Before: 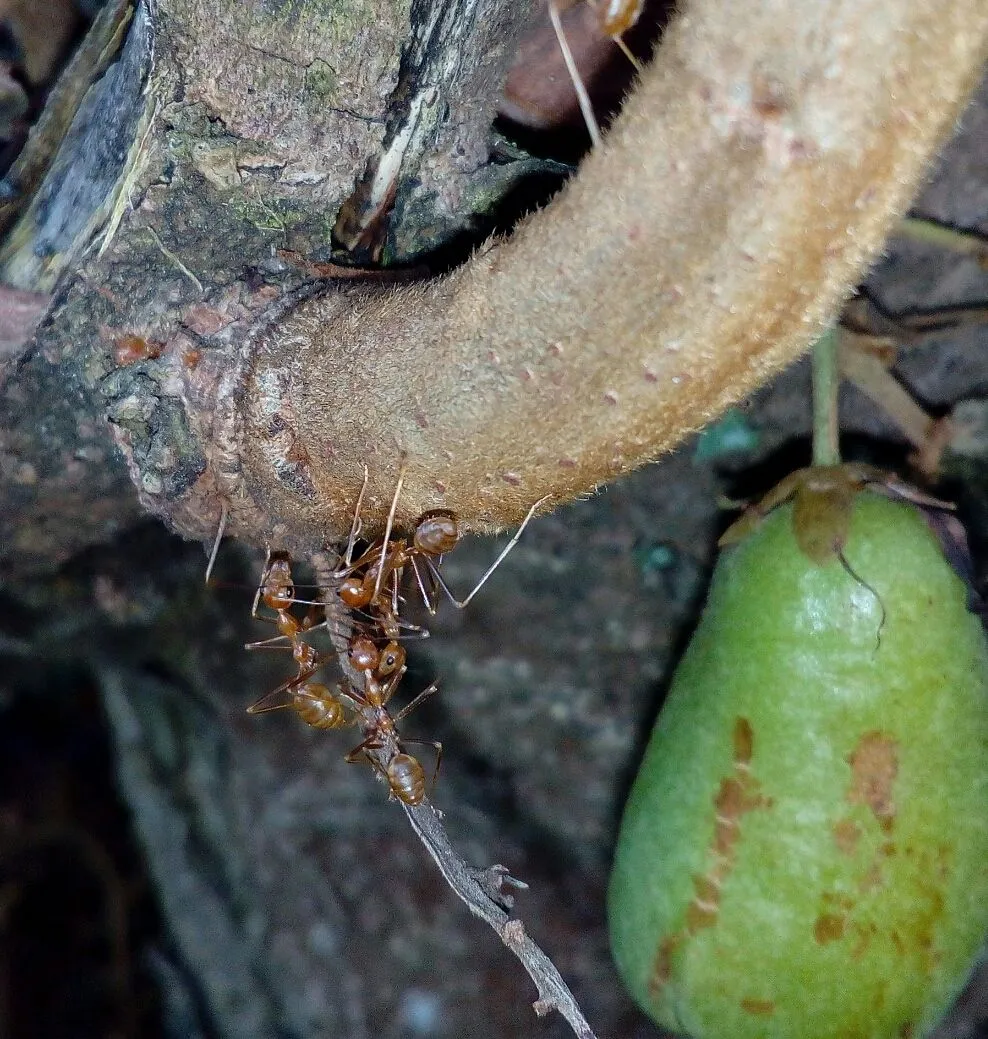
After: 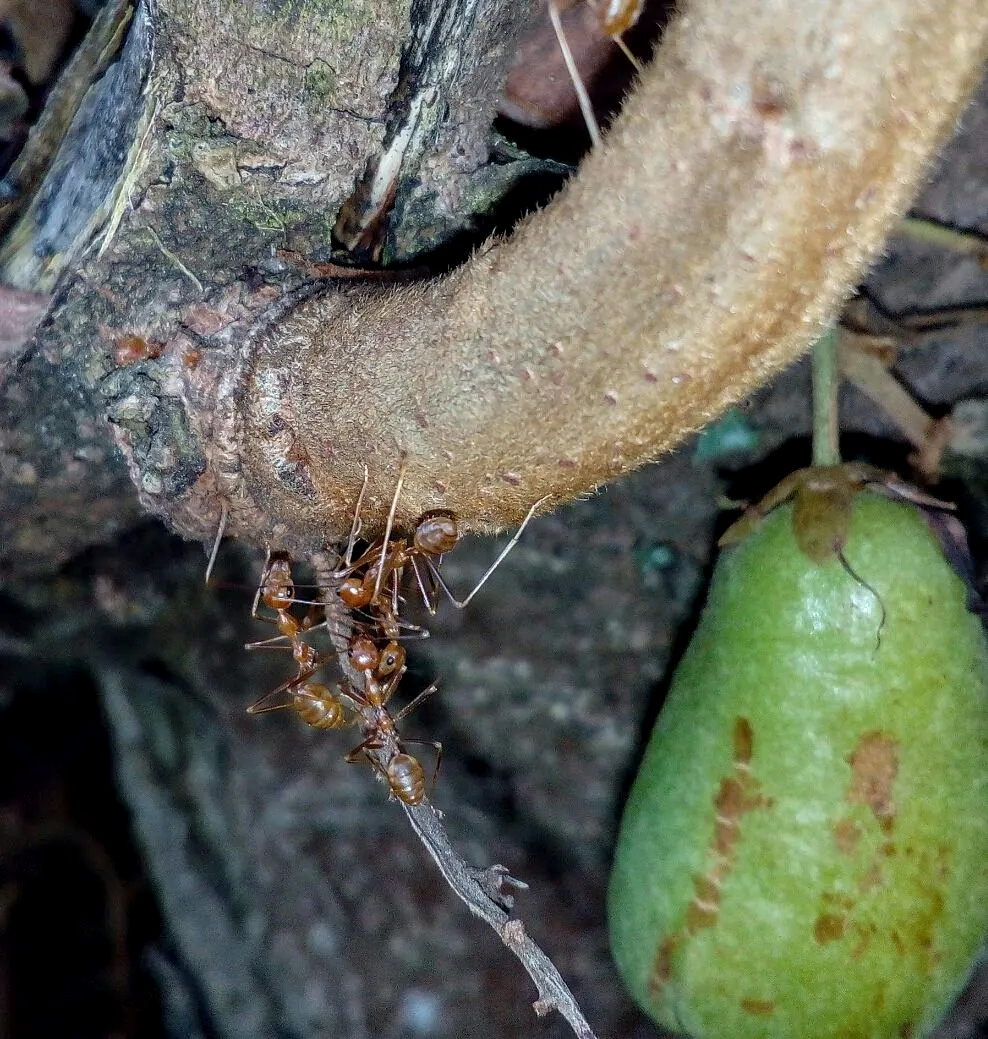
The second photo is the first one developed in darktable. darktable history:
shadows and highlights: radius 332.81, shadows 54.09, highlights -98.8, compress 94.5%, soften with gaussian
local contrast: on, module defaults
